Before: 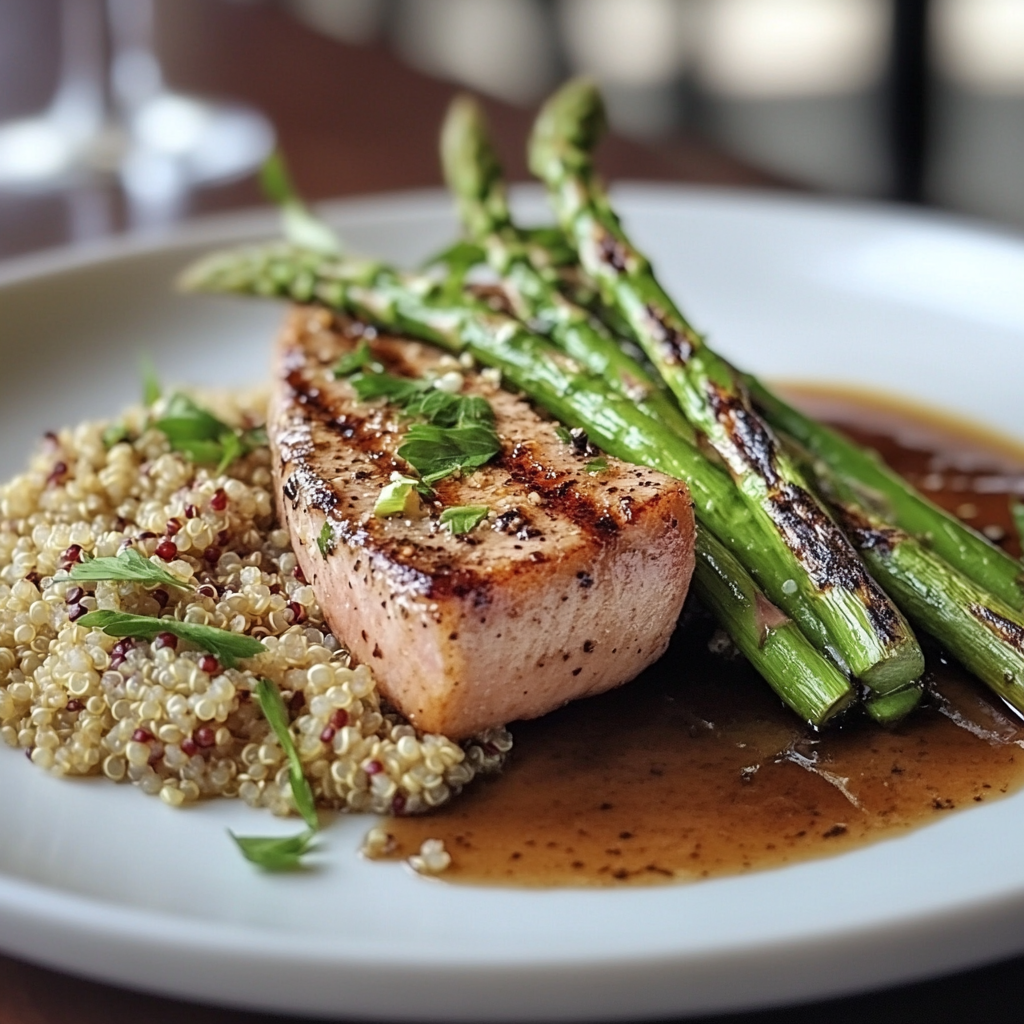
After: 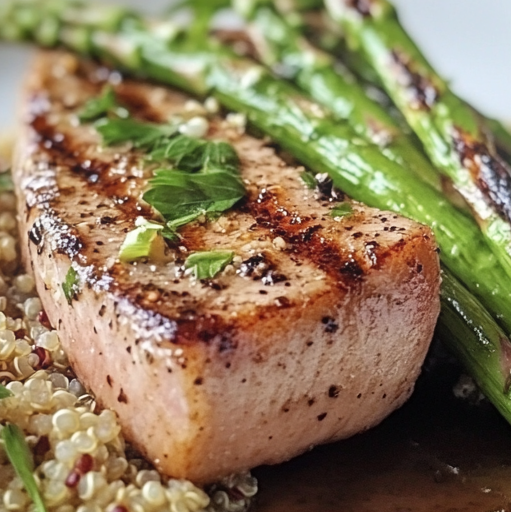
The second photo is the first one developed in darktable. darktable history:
bloom: size 16%, threshold 98%, strength 20%
crop: left 25%, top 25%, right 25%, bottom 25%
shadows and highlights: shadows 32, highlights -32, soften with gaussian
white balance: emerald 1
